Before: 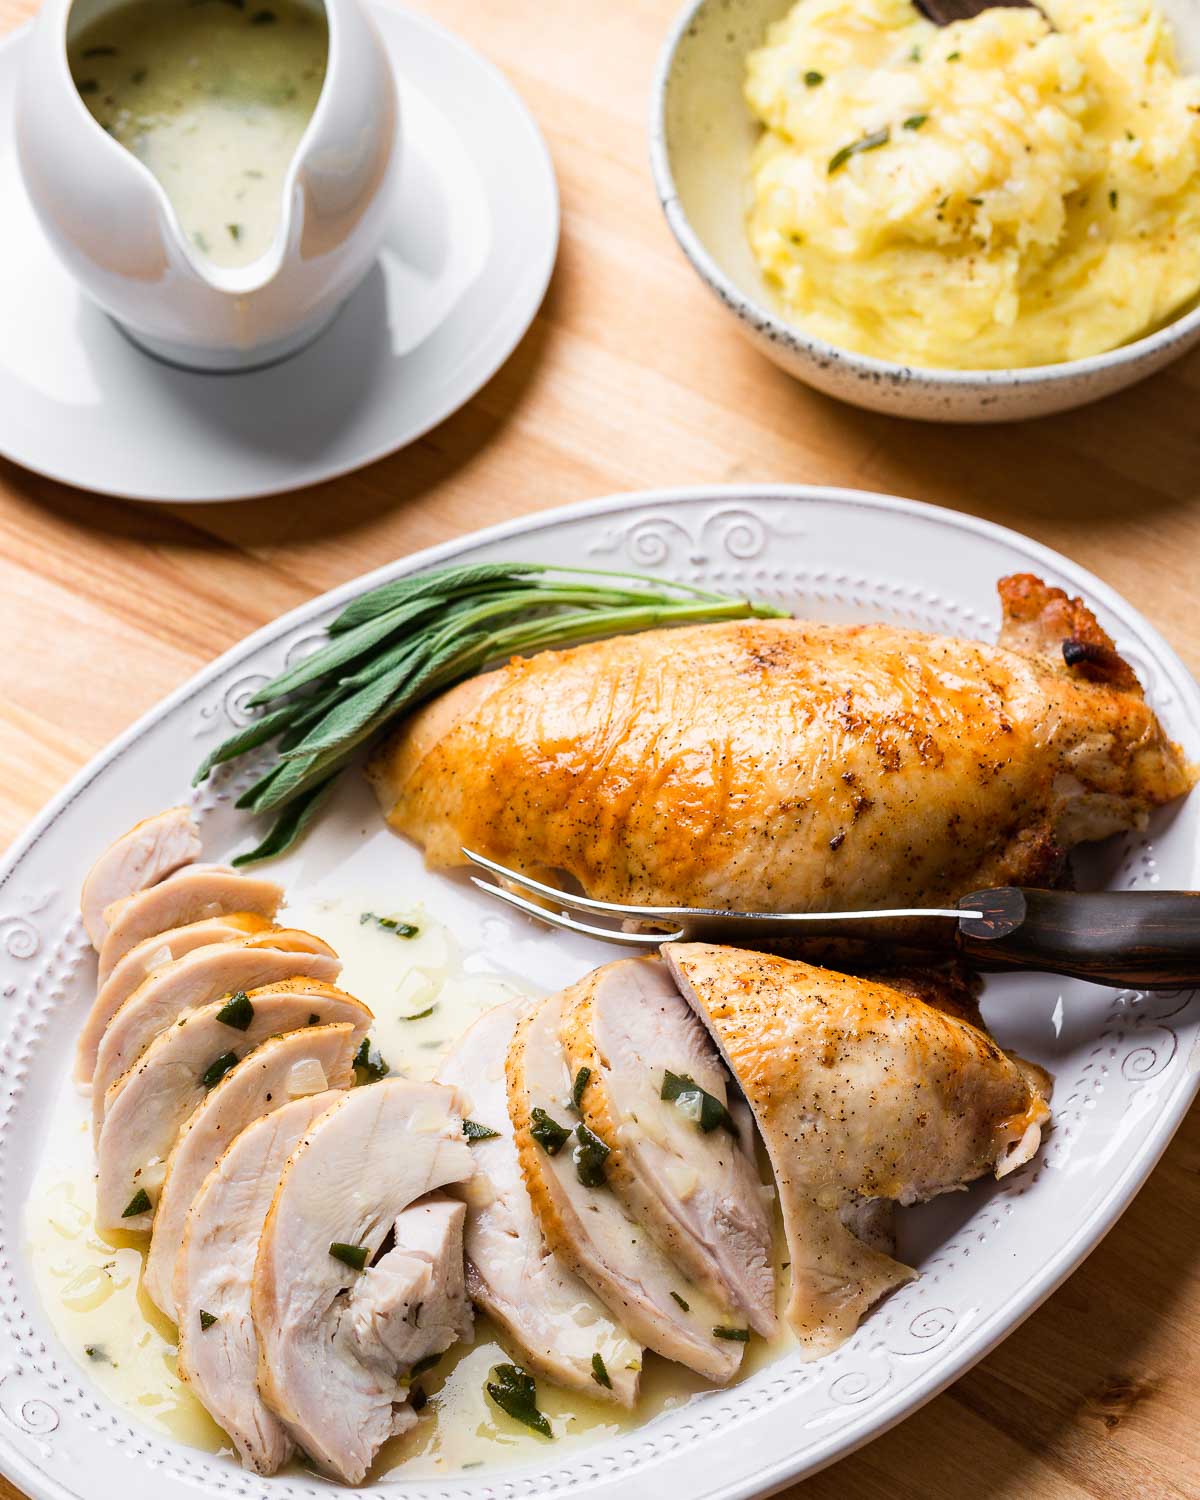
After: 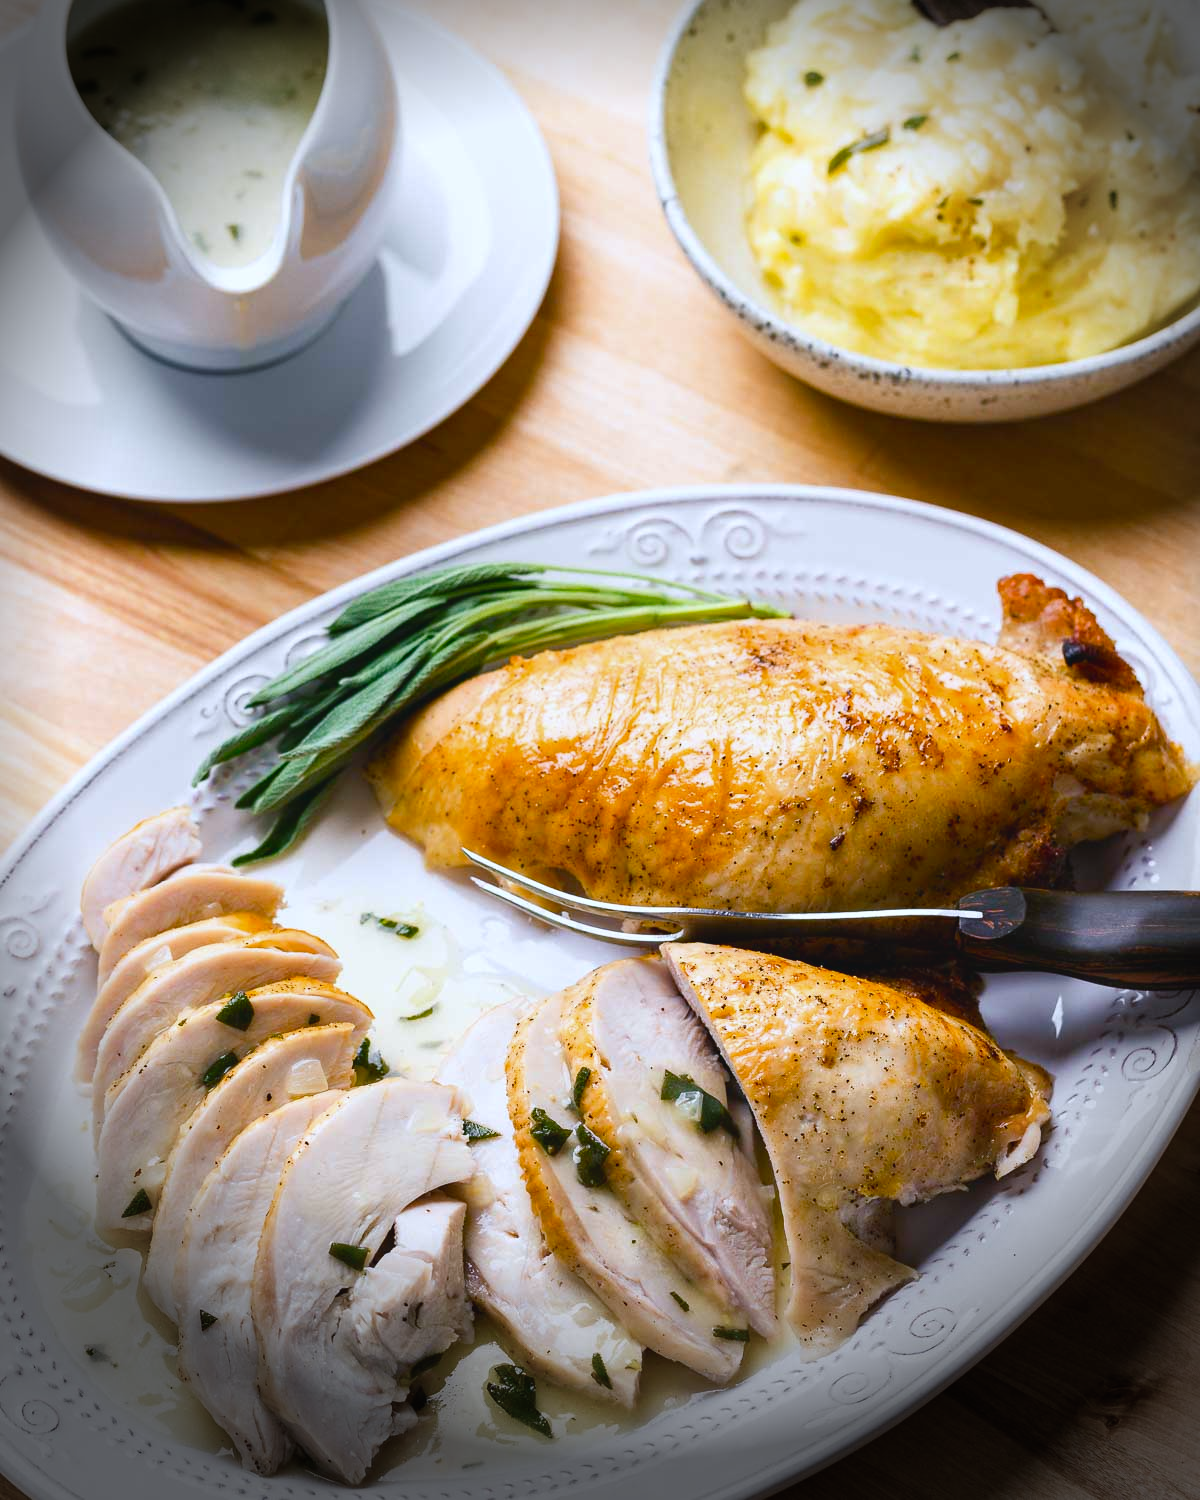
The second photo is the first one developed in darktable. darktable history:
exposure: black level correction 0.001, exposure 0.014 EV, compensate highlight preservation false
color balance rgb: shadows lift › chroma 2%, shadows lift › hue 219.6°, power › hue 313.2°, highlights gain › chroma 3%, highlights gain › hue 75.6°, global offset › luminance 0.5%, perceptual saturation grading › global saturation 15.33%, perceptual saturation grading › highlights -19.33%, perceptual saturation grading › shadows 20%, global vibrance 20%
vignetting: fall-off start 76.42%, fall-off radius 27.36%, brightness -0.872, center (0.037, -0.09), width/height ratio 0.971
white balance: red 0.926, green 1.003, blue 1.133
